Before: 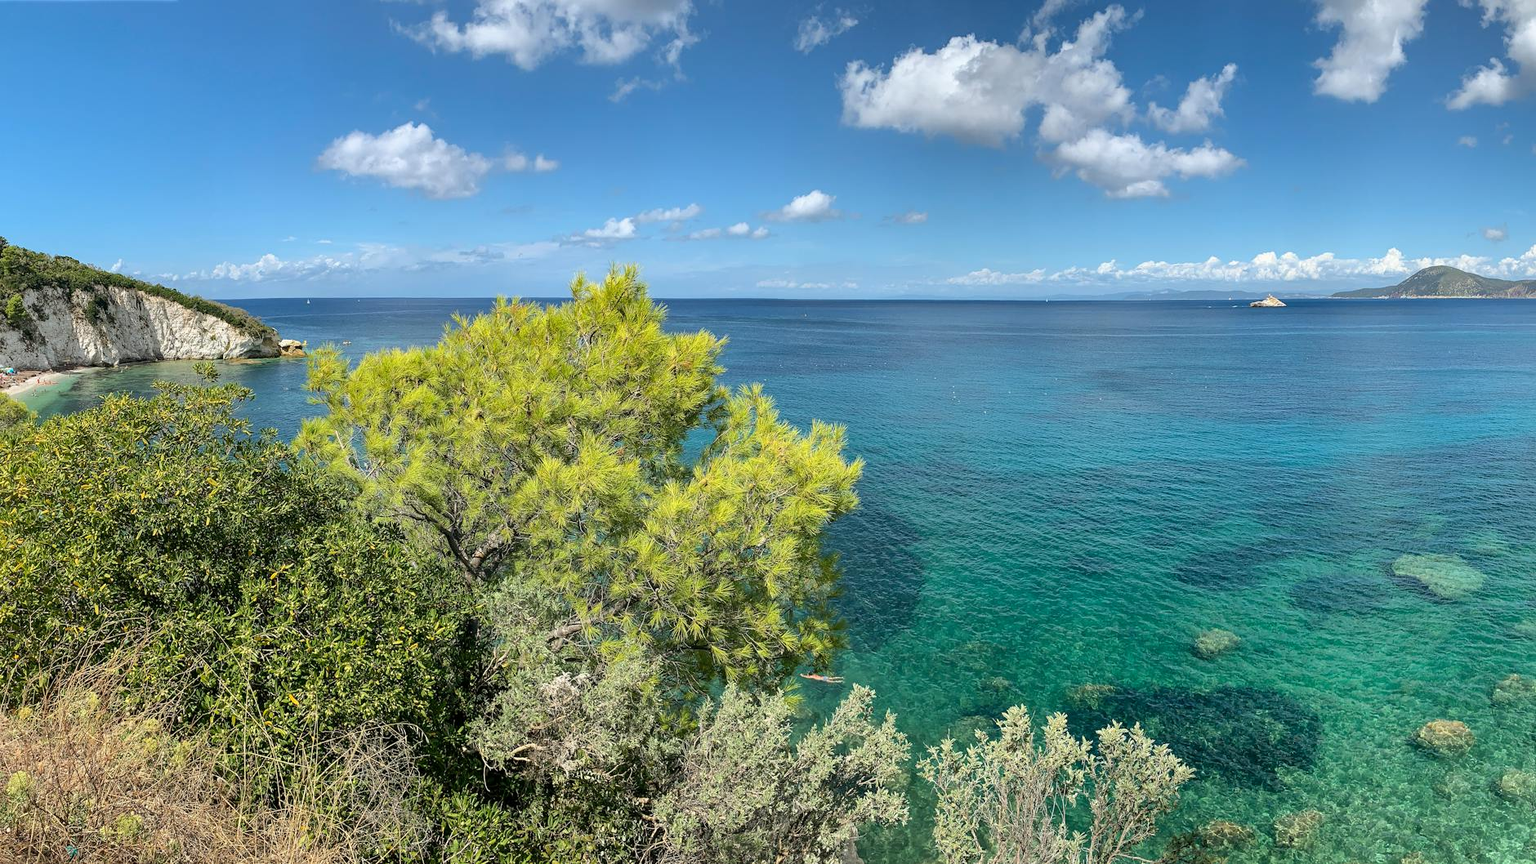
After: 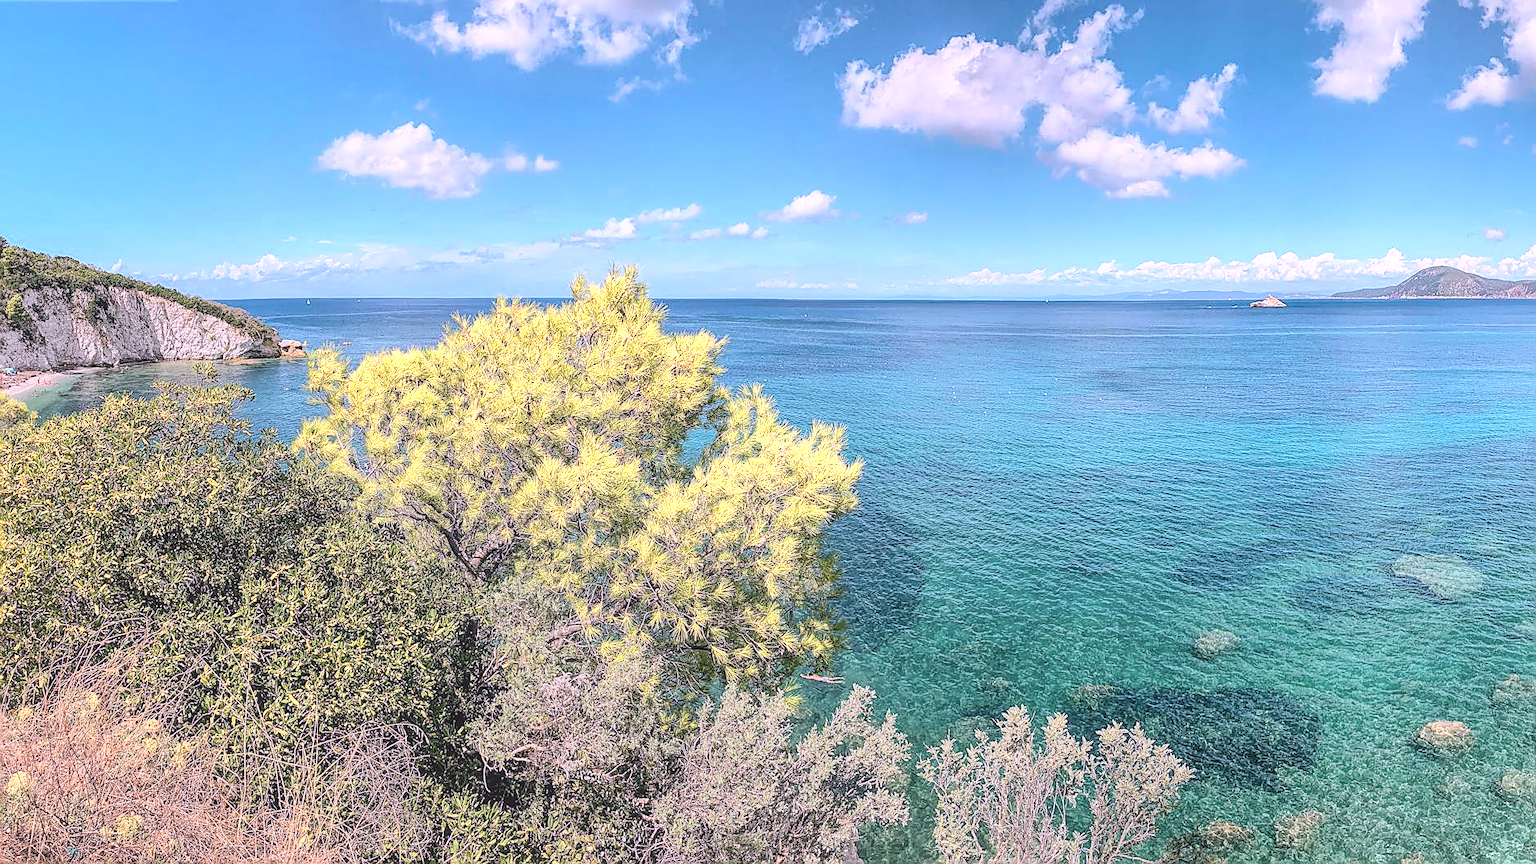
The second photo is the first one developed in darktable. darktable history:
filmic rgb: black relative exposure -7.65 EV, white relative exposure 4.56 EV, hardness 3.61, contrast 1.058, color science v6 (2022)
sharpen: radius 1.369, amount 1.249, threshold 0.781
color zones: curves: ch0 [(0.018, 0.548) (0.224, 0.64) (0.425, 0.447) (0.675, 0.575) (0.732, 0.579)]; ch1 [(0.066, 0.487) (0.25, 0.5) (0.404, 0.43) (0.75, 0.421) (0.956, 0.421)]; ch2 [(0.044, 0.561) (0.215, 0.465) (0.399, 0.544) (0.465, 0.548) (0.614, 0.447) (0.724, 0.43) (0.882, 0.623) (0.956, 0.632)]
color correction: highlights a* 15.8, highlights b* -19.98
local contrast: highlights 66%, shadows 34%, detail 167%, midtone range 0.2
levels: levels [0, 0.478, 1]
exposure: black level correction -0.002, exposure 0.546 EV, compensate highlight preservation false
